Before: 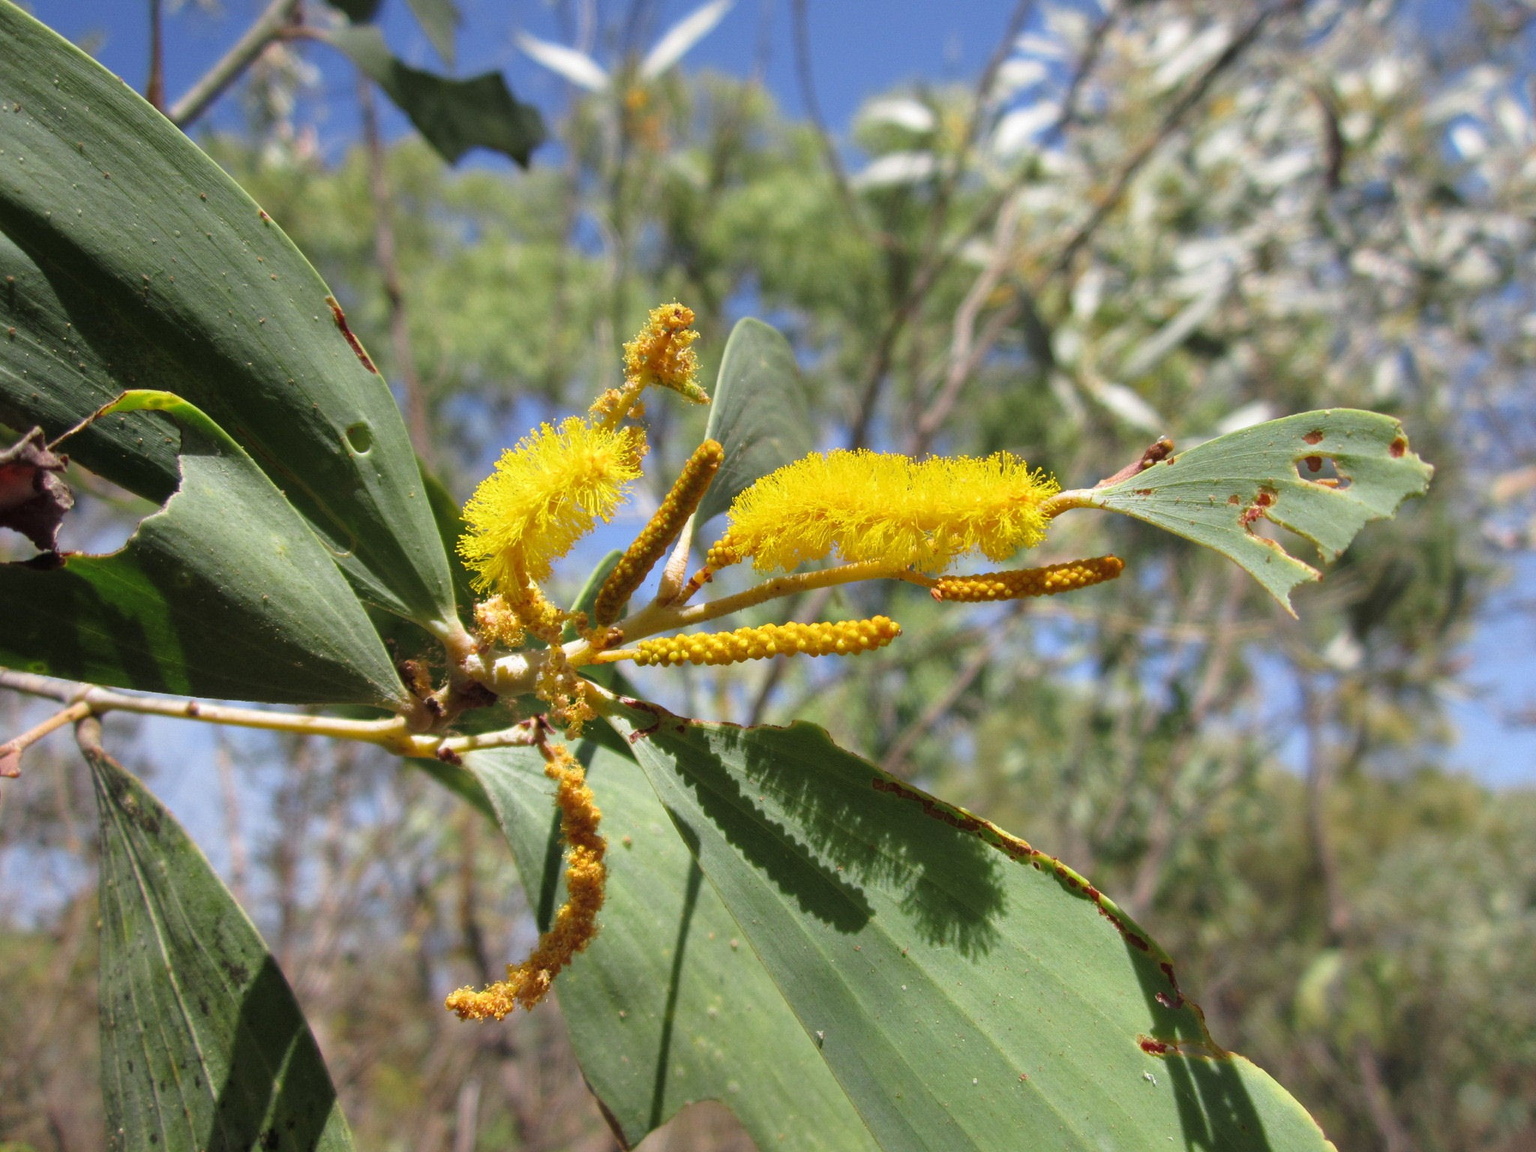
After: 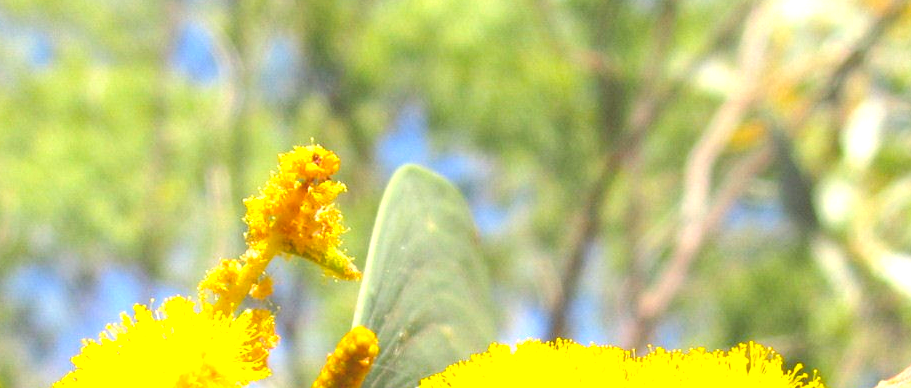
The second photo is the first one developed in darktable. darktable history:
exposure: black level correction -0.001, exposure 0.909 EV, compensate exposure bias true, compensate highlight preservation false
crop: left 28.693%, top 16.873%, right 26.815%, bottom 57.84%
color balance rgb: highlights gain › luminance 6.501%, highlights gain › chroma 2.589%, highlights gain › hue 91.39°, perceptual saturation grading › global saturation 19.613%, global vibrance 20%
contrast brightness saturation: brightness 0.144
